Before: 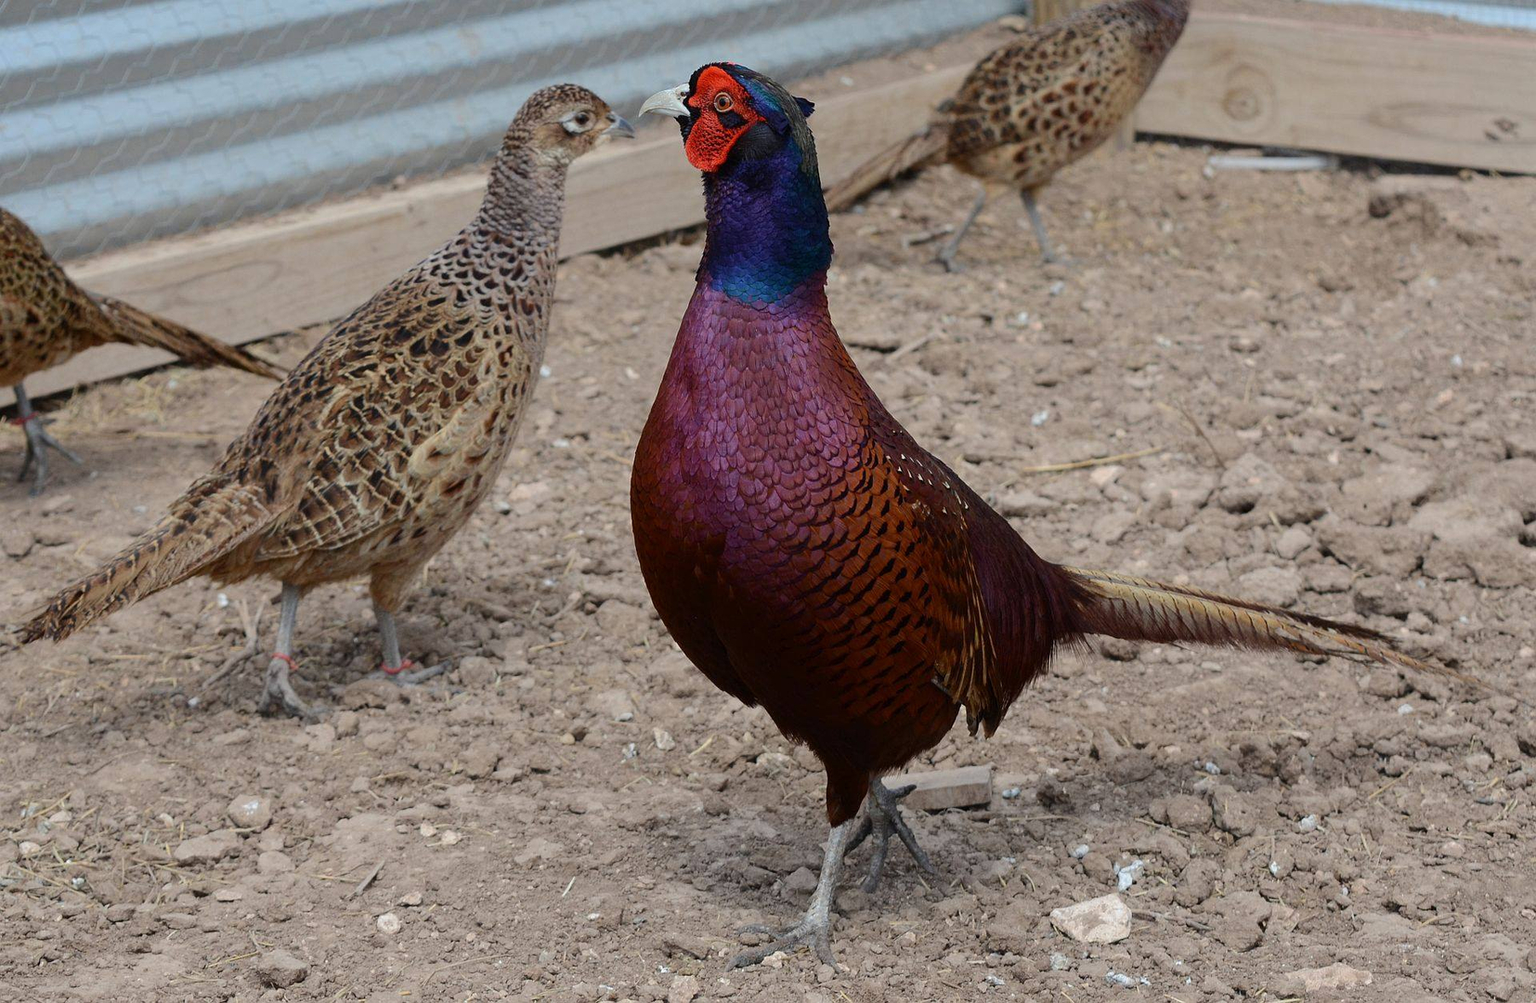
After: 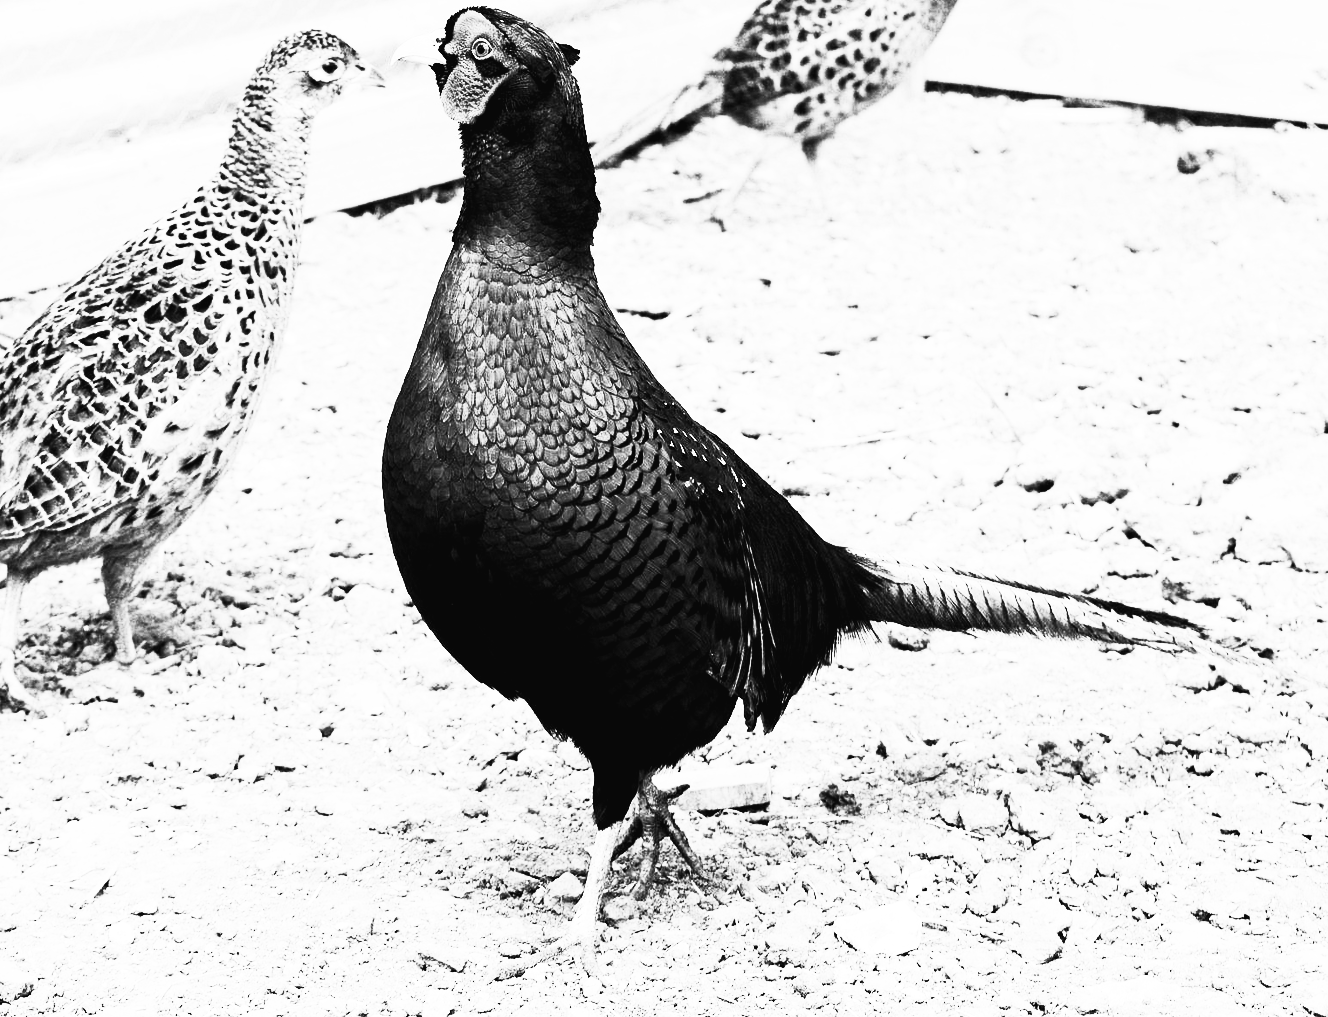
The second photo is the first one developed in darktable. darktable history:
contrast brightness saturation: contrast 0.43, brightness 0.56, saturation -0.19
color balance rgb: perceptual saturation grading › highlights -31.88%, perceptual saturation grading › mid-tones 5.8%, perceptual saturation grading › shadows 18.12%, perceptual brilliance grading › highlights 3.62%, perceptual brilliance grading › mid-tones -18.12%, perceptual brilliance grading › shadows -41.3%
tone equalizer: -8 EV -0.417 EV, -7 EV -0.389 EV, -6 EV -0.333 EV, -5 EV -0.222 EV, -3 EV 0.222 EV, -2 EV 0.333 EV, -1 EV 0.389 EV, +0 EV 0.417 EV, edges refinement/feathering 500, mask exposure compensation -1.57 EV, preserve details no
crop and rotate: left 17.959%, top 5.771%, right 1.742%
monochrome: on, module defaults
filmic rgb: black relative exposure -5 EV, hardness 2.88, contrast 1.3, highlights saturation mix -30%
exposure: black level correction 0, exposure 1.379 EV, compensate exposure bias true, compensate highlight preservation false
